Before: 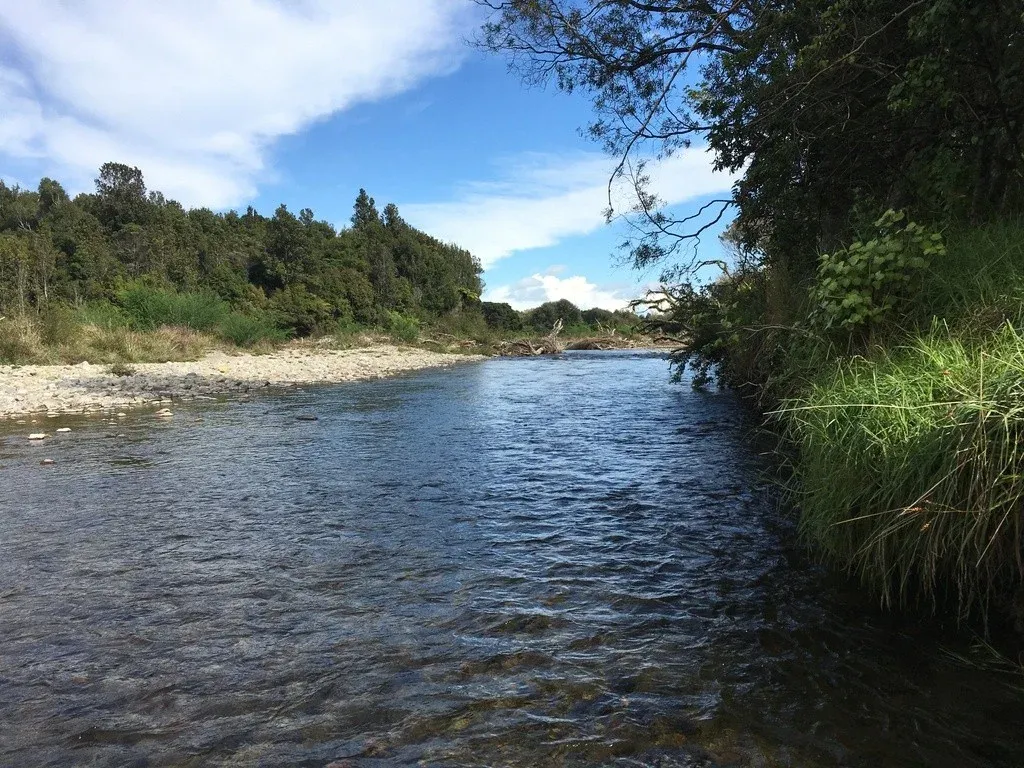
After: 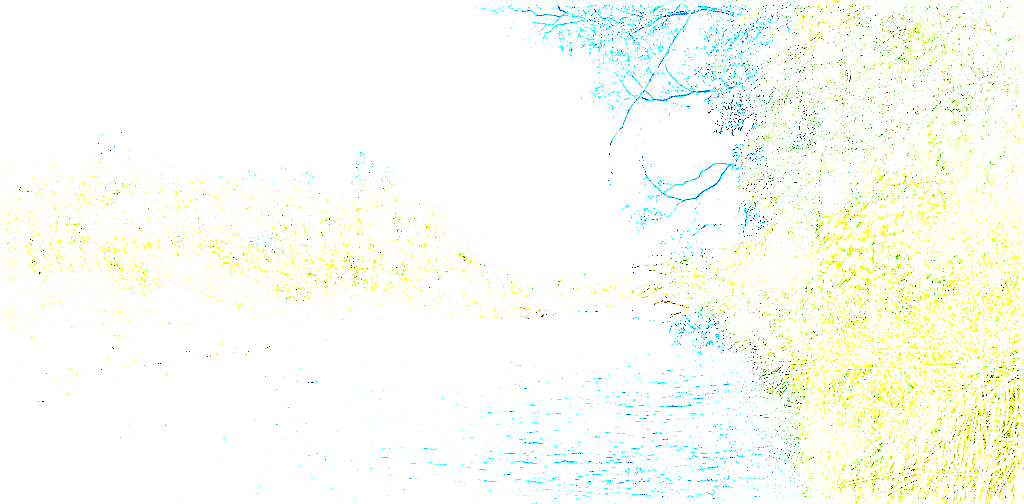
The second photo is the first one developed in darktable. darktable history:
sharpen: on, module defaults
crop and rotate: top 4.848%, bottom 29.503%
exposure: exposure 8 EV, compensate highlight preservation false
color balance rgb: perceptual saturation grading › global saturation 20%, global vibrance 20%
local contrast: highlights 100%, shadows 100%, detail 120%, midtone range 0.2
contrast brightness saturation: brightness 0.15
base curve: curves: ch0 [(0, 0) (0.036, 0.025) (0.121, 0.166) (0.206, 0.329) (0.605, 0.79) (1, 1)], preserve colors none
